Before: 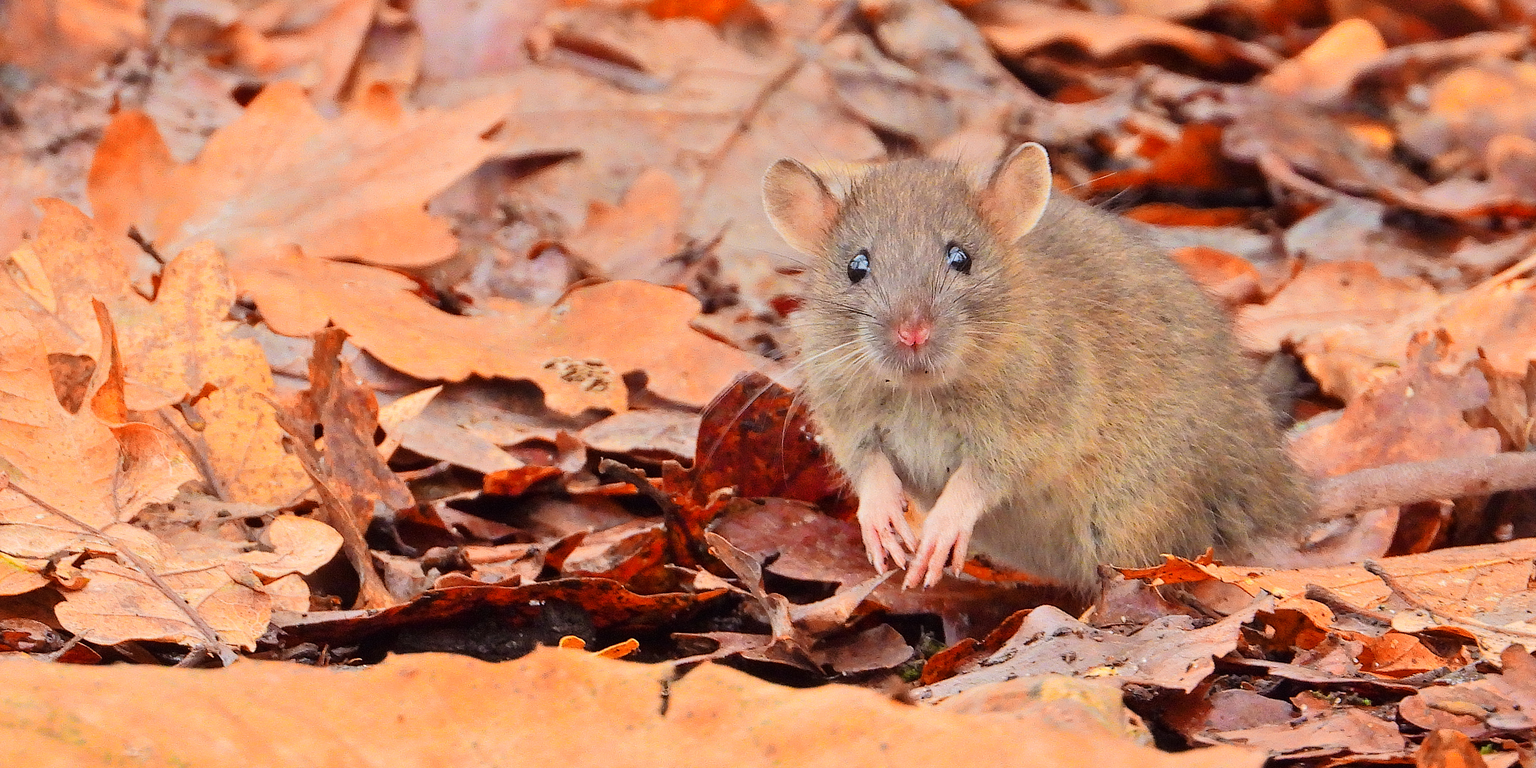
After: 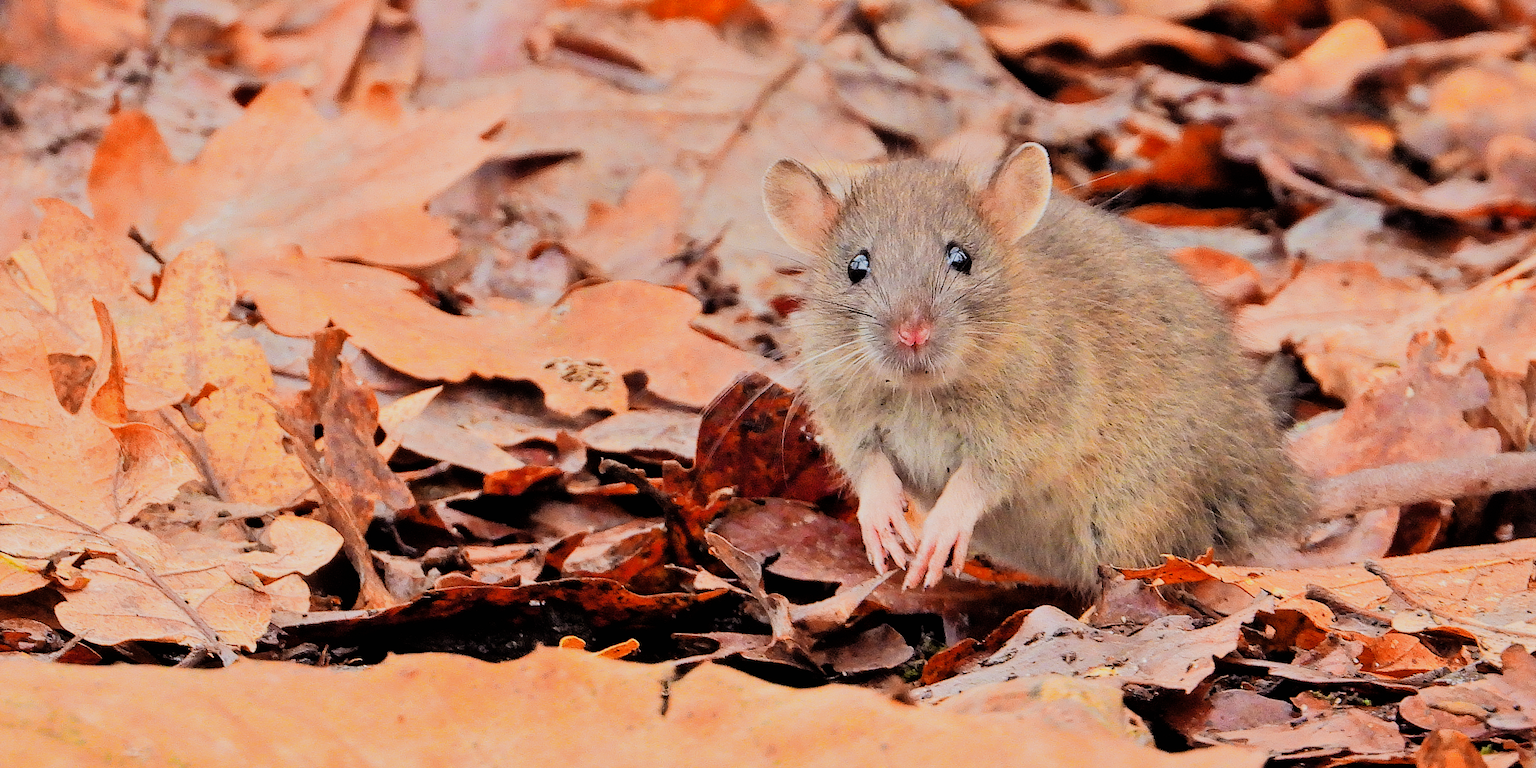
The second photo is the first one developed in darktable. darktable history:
filmic rgb: black relative exposure -5 EV, hardness 2.88, contrast 1.3, highlights saturation mix -30%
shadows and highlights: shadows 25, highlights -25
